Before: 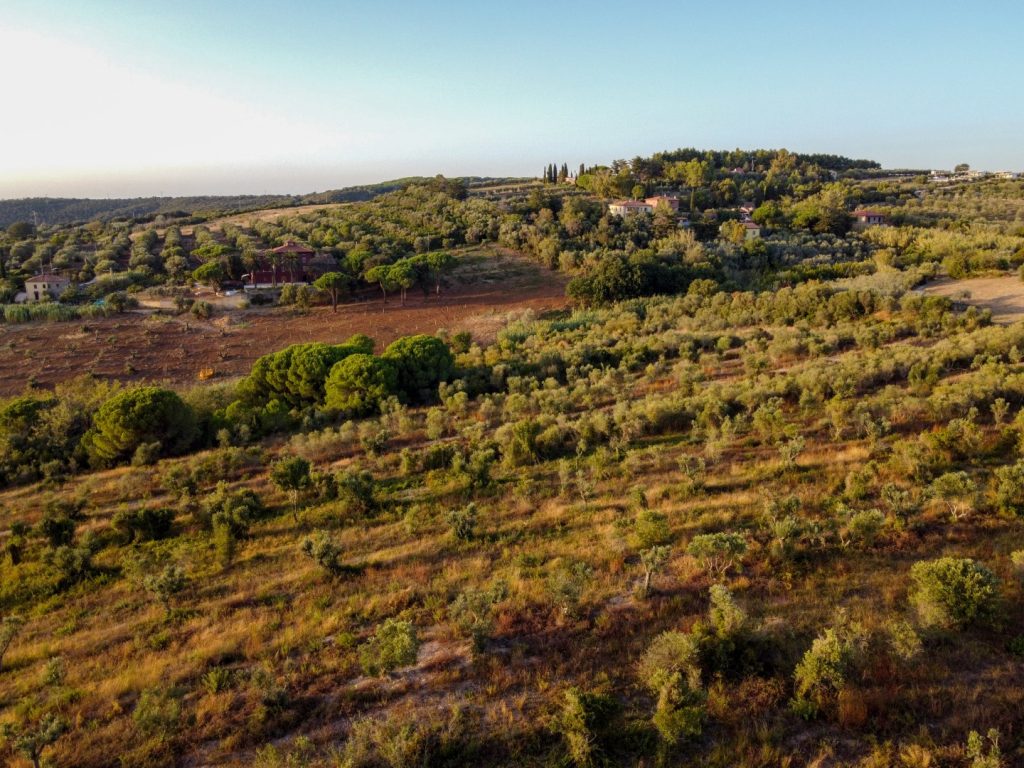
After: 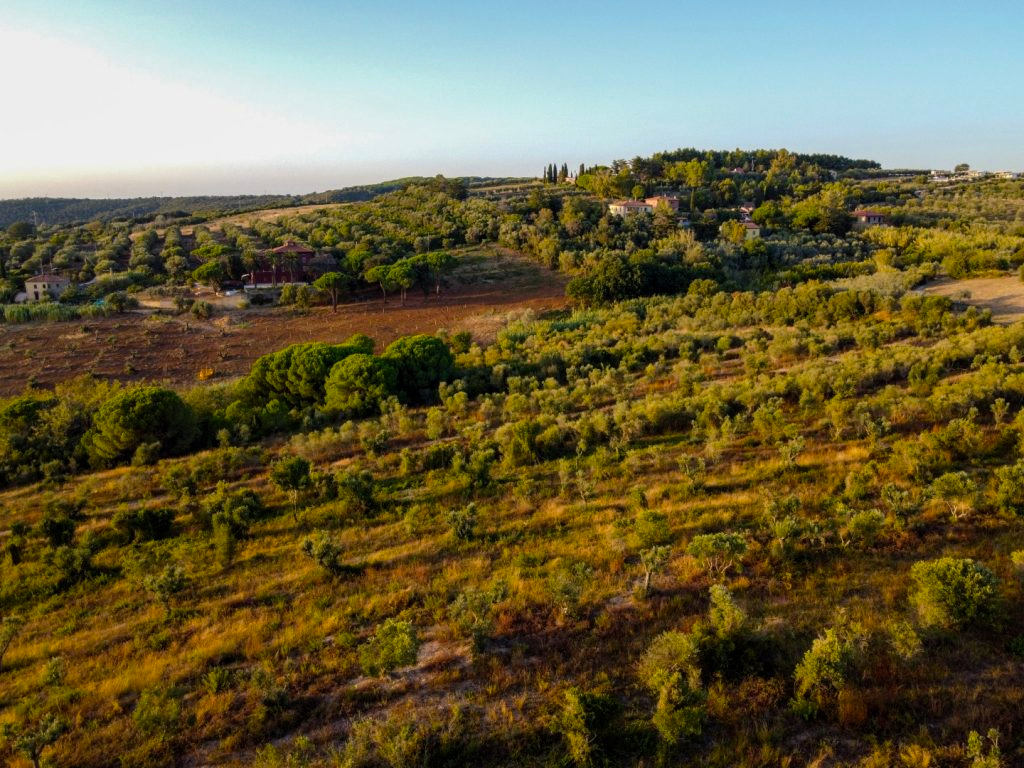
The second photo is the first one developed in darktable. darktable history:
color balance rgb: shadows lift › chroma 2.057%, shadows lift › hue 182.71°, power › luminance -9.111%, perceptual saturation grading › global saturation 15.923%, global vibrance 19.631%
tone equalizer: smoothing diameter 24.81%, edges refinement/feathering 7.97, preserve details guided filter
